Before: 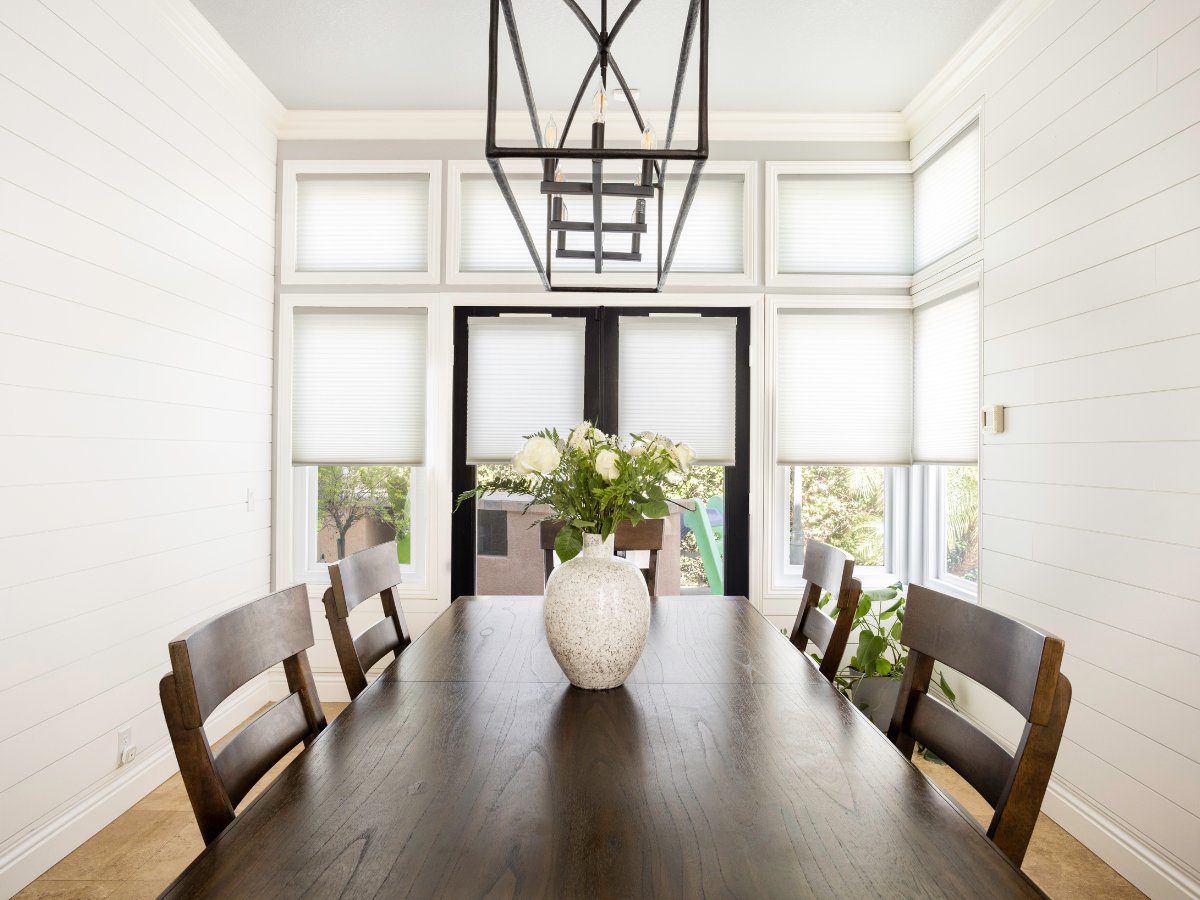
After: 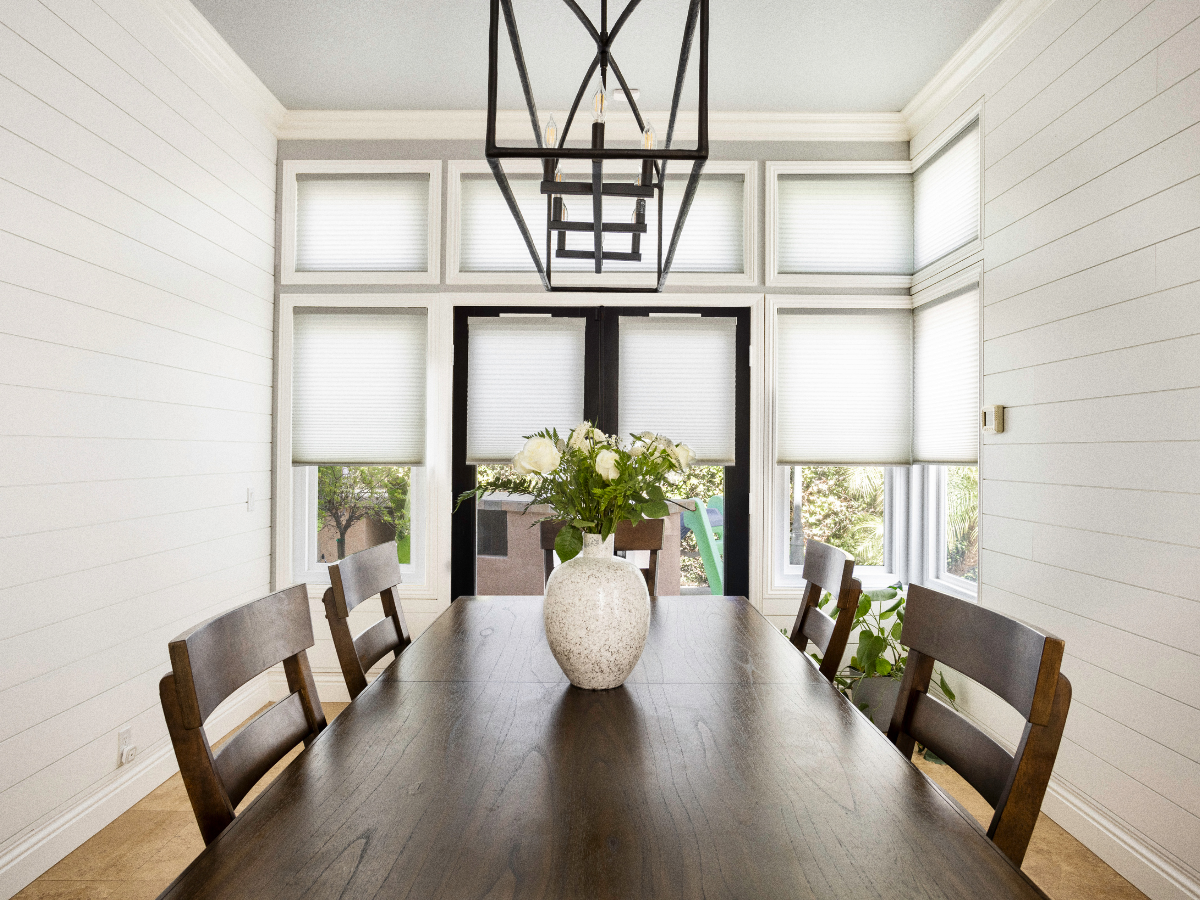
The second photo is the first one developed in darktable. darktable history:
shadows and highlights: low approximation 0.01, soften with gaussian
grain: coarseness 3.21 ISO
